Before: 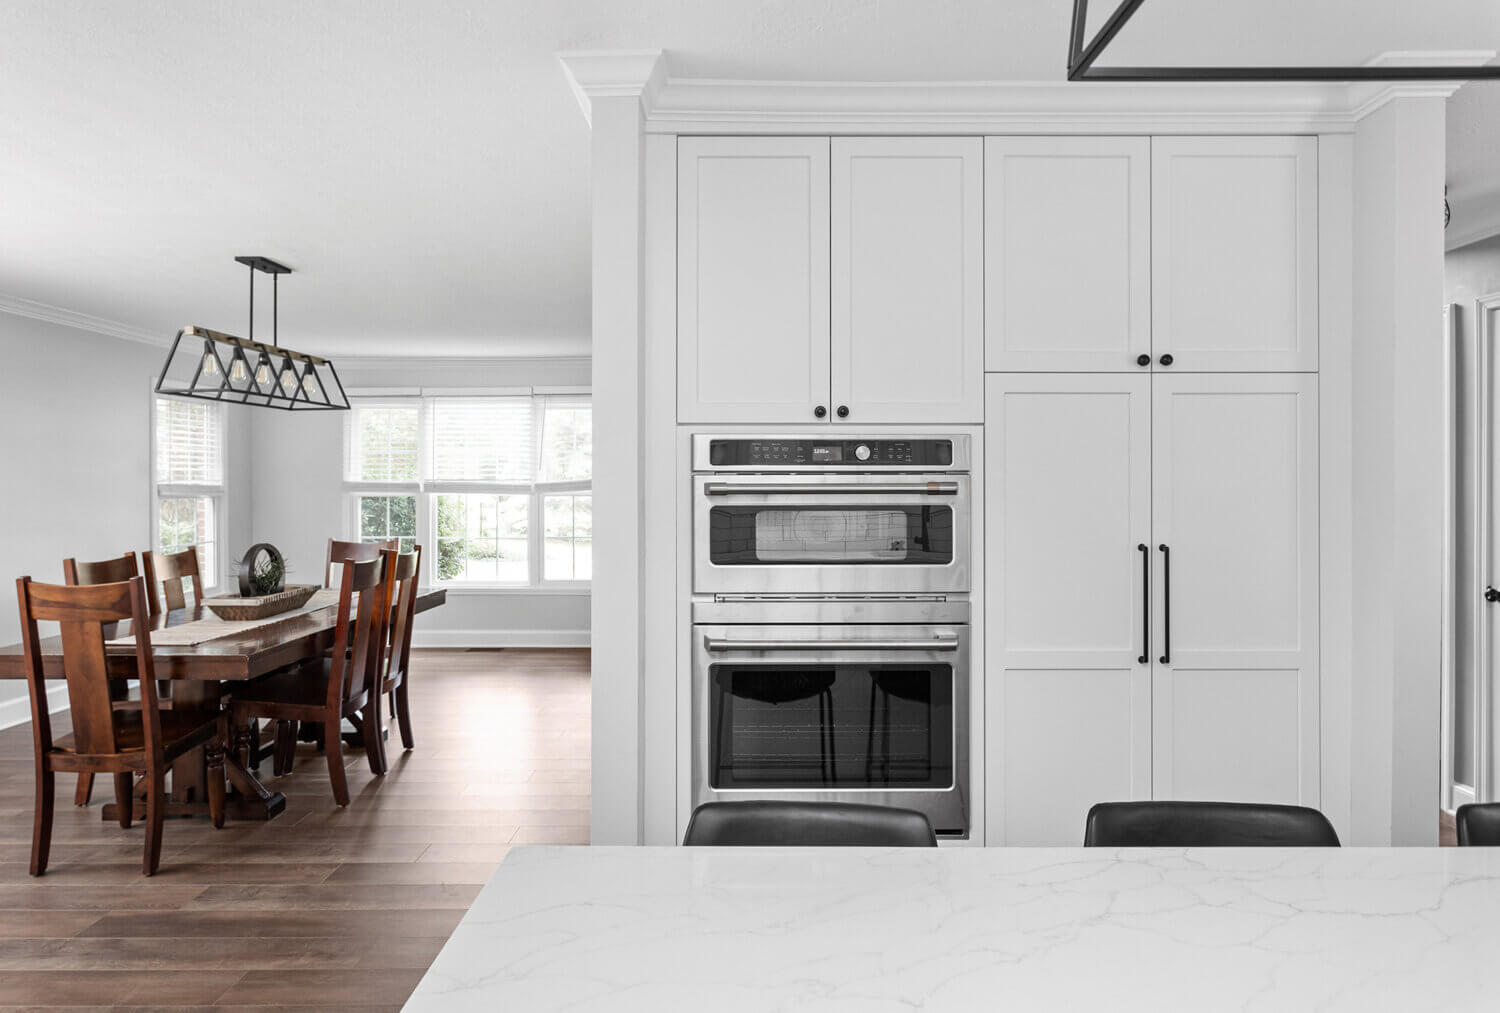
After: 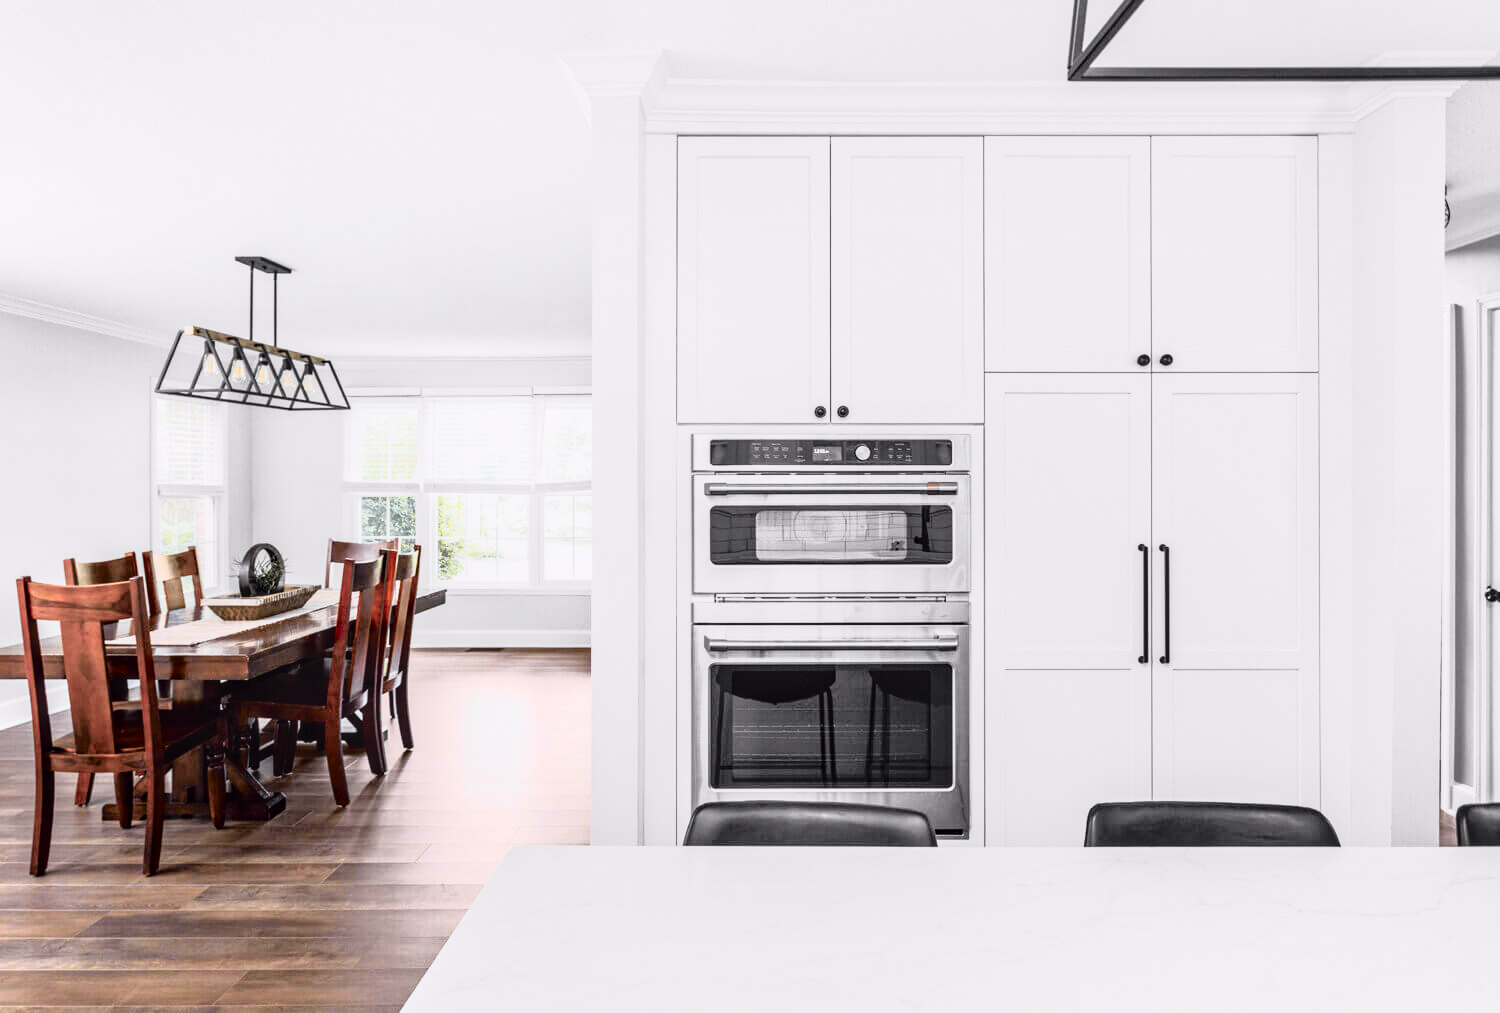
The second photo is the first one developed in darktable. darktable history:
local contrast: on, module defaults
contrast brightness saturation: contrast 0.2, brightness 0.16, saturation 0.22
tone curve: curves: ch0 [(0, 0) (0.105, 0.044) (0.195, 0.128) (0.283, 0.283) (0.384, 0.404) (0.485, 0.531) (0.638, 0.681) (0.795, 0.879) (1, 0.977)]; ch1 [(0, 0) (0.161, 0.092) (0.35, 0.33) (0.379, 0.401) (0.456, 0.469) (0.498, 0.503) (0.531, 0.537) (0.596, 0.621) (0.635, 0.671) (1, 1)]; ch2 [(0, 0) (0.371, 0.362) (0.437, 0.437) (0.483, 0.484) (0.53, 0.515) (0.56, 0.58) (0.622, 0.606) (1, 1)], color space Lab, independent channels, preserve colors none
